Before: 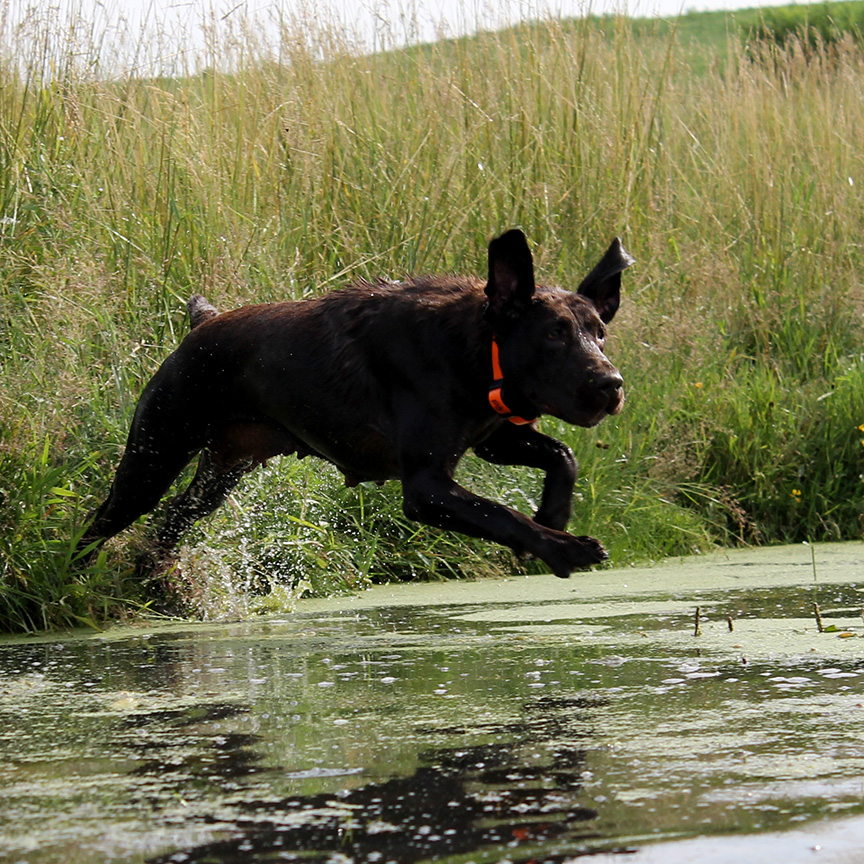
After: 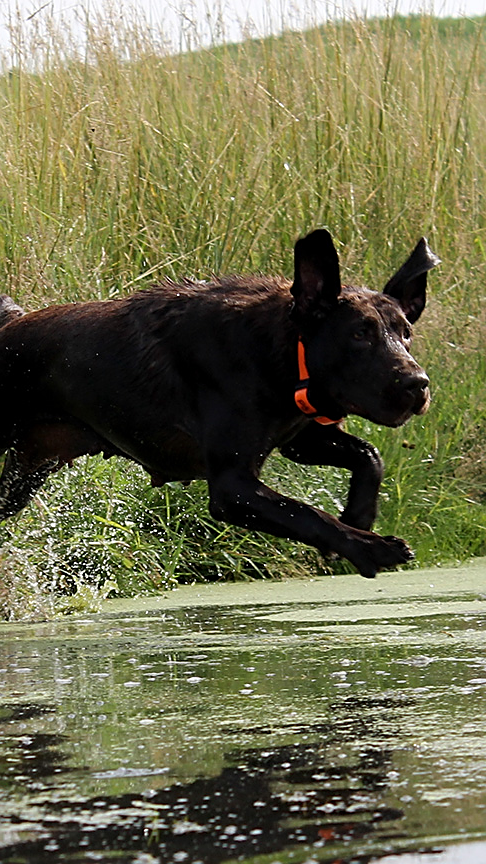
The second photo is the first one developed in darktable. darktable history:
sharpen: on, module defaults
crop and rotate: left 22.516%, right 21.234%
